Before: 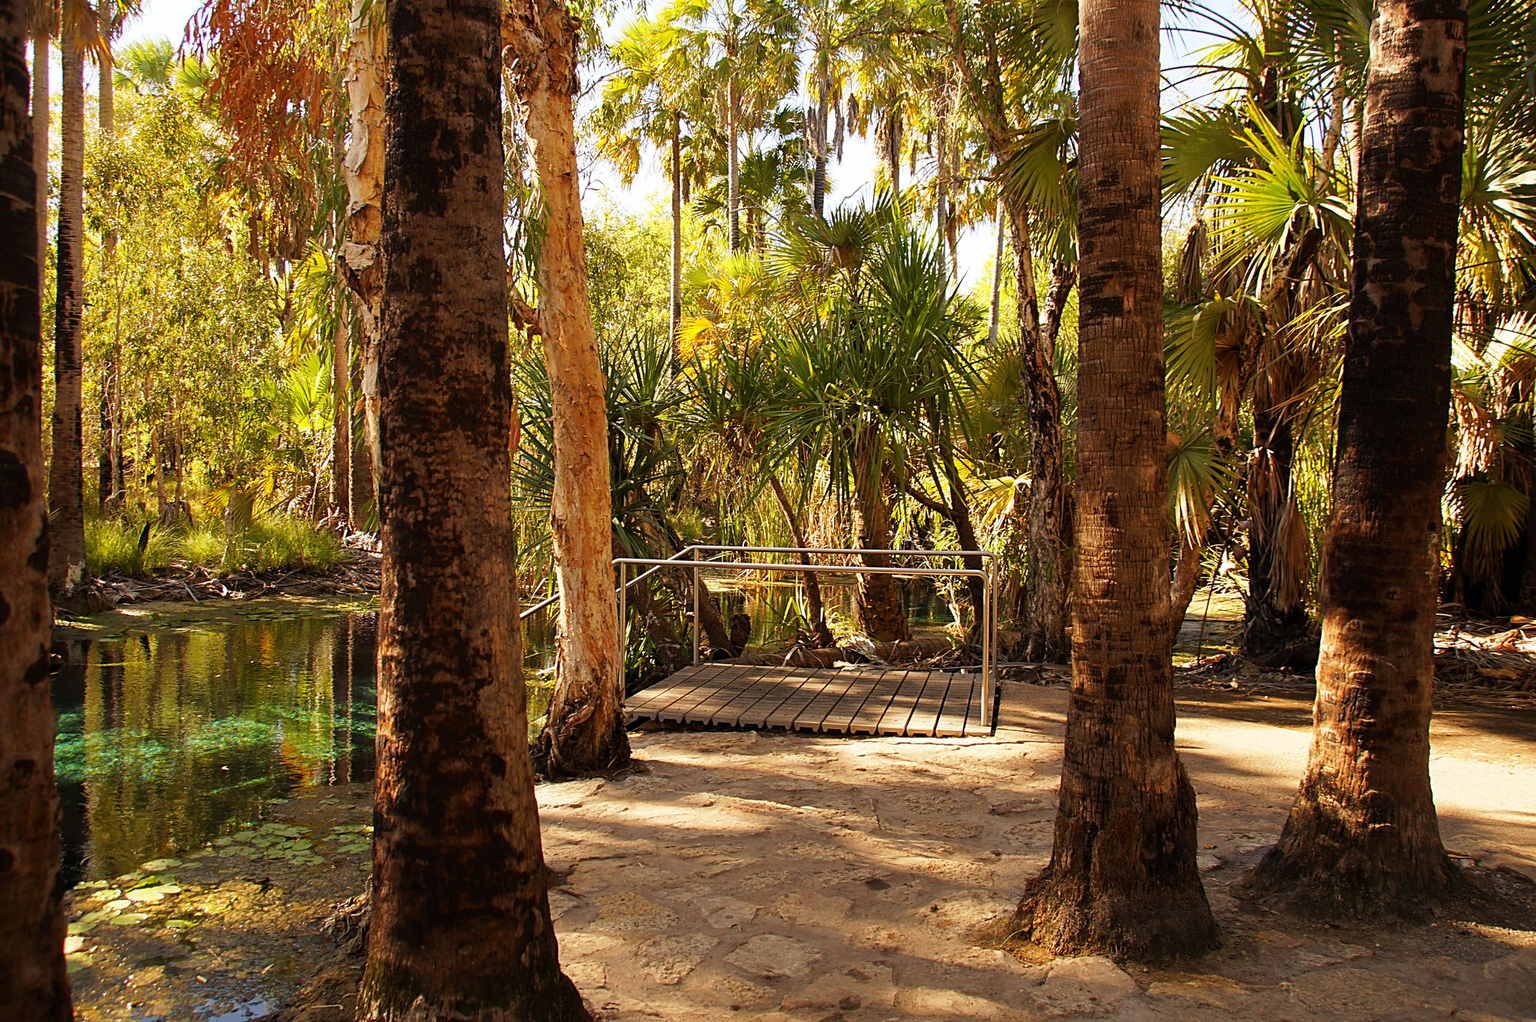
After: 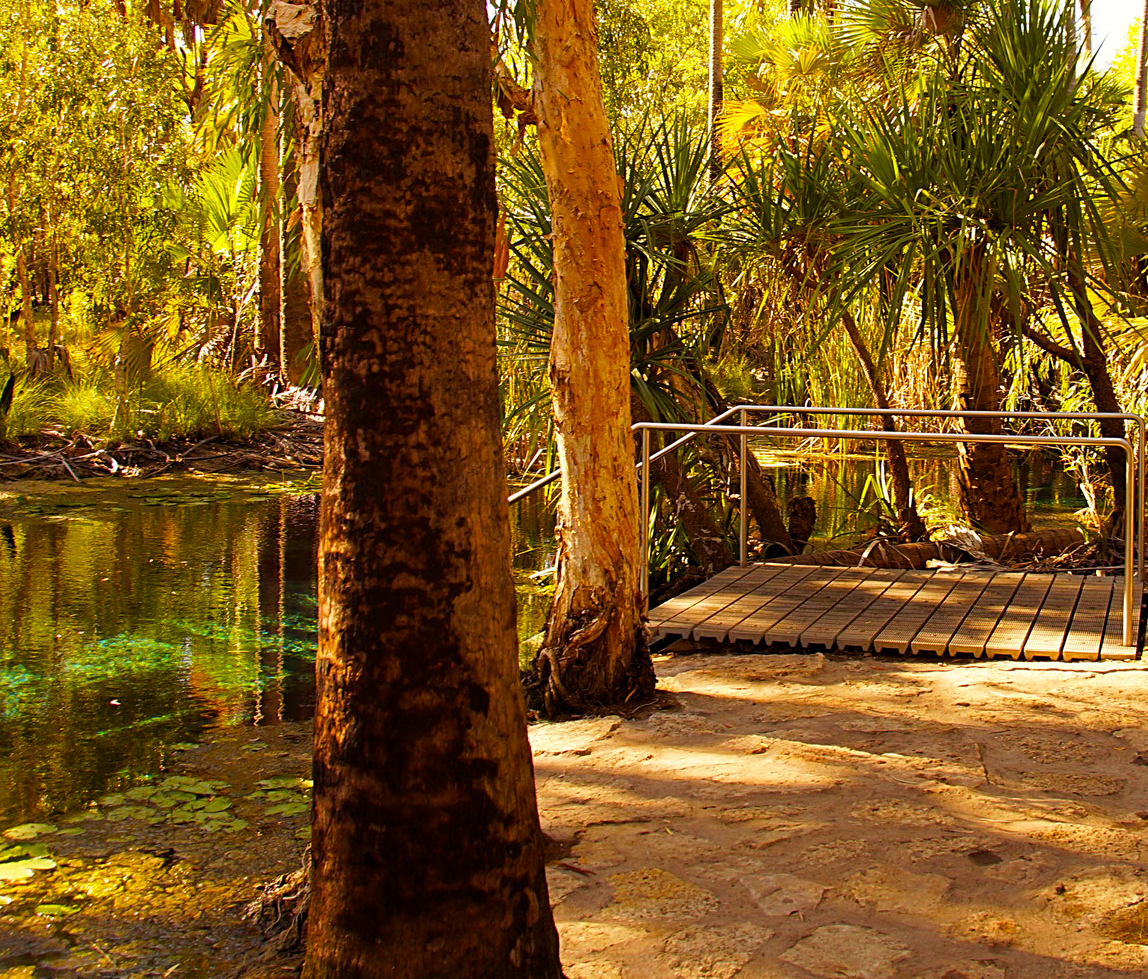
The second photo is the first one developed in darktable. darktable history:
exposure: black level correction 0.001, compensate exposure bias true, compensate highlight preservation false
crop: left 9.04%, top 23.641%, right 34.899%, bottom 4.511%
color balance rgb: power › chroma 1.067%, power › hue 26.69°, perceptual saturation grading › global saturation 0.051%, global vibrance 50.779%
